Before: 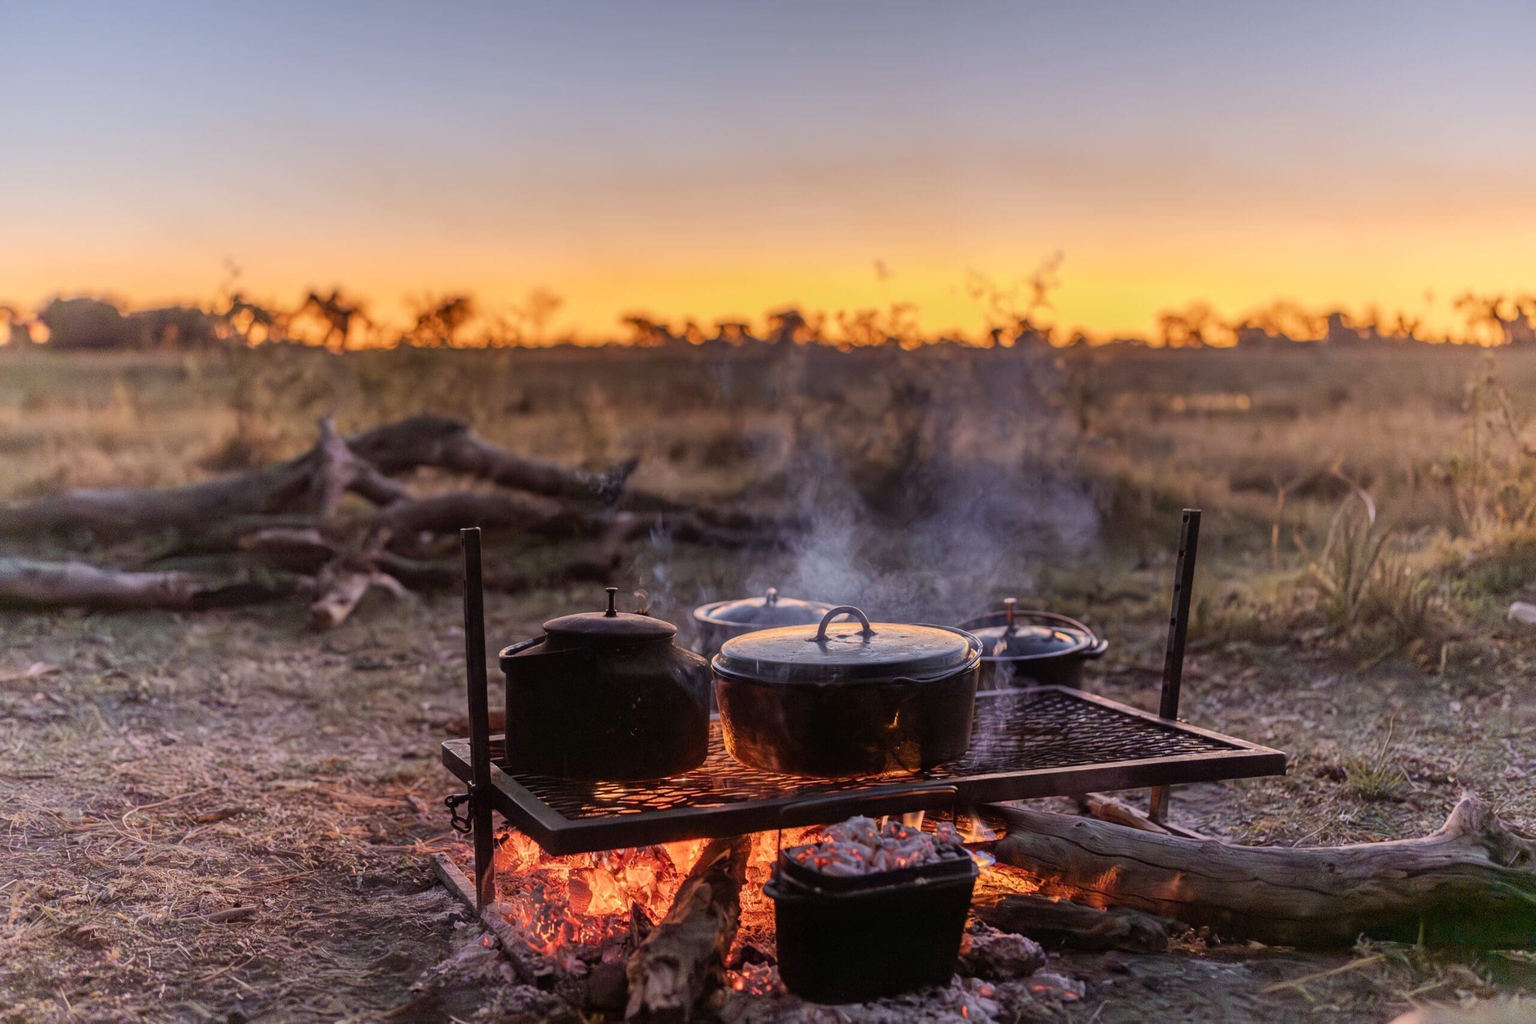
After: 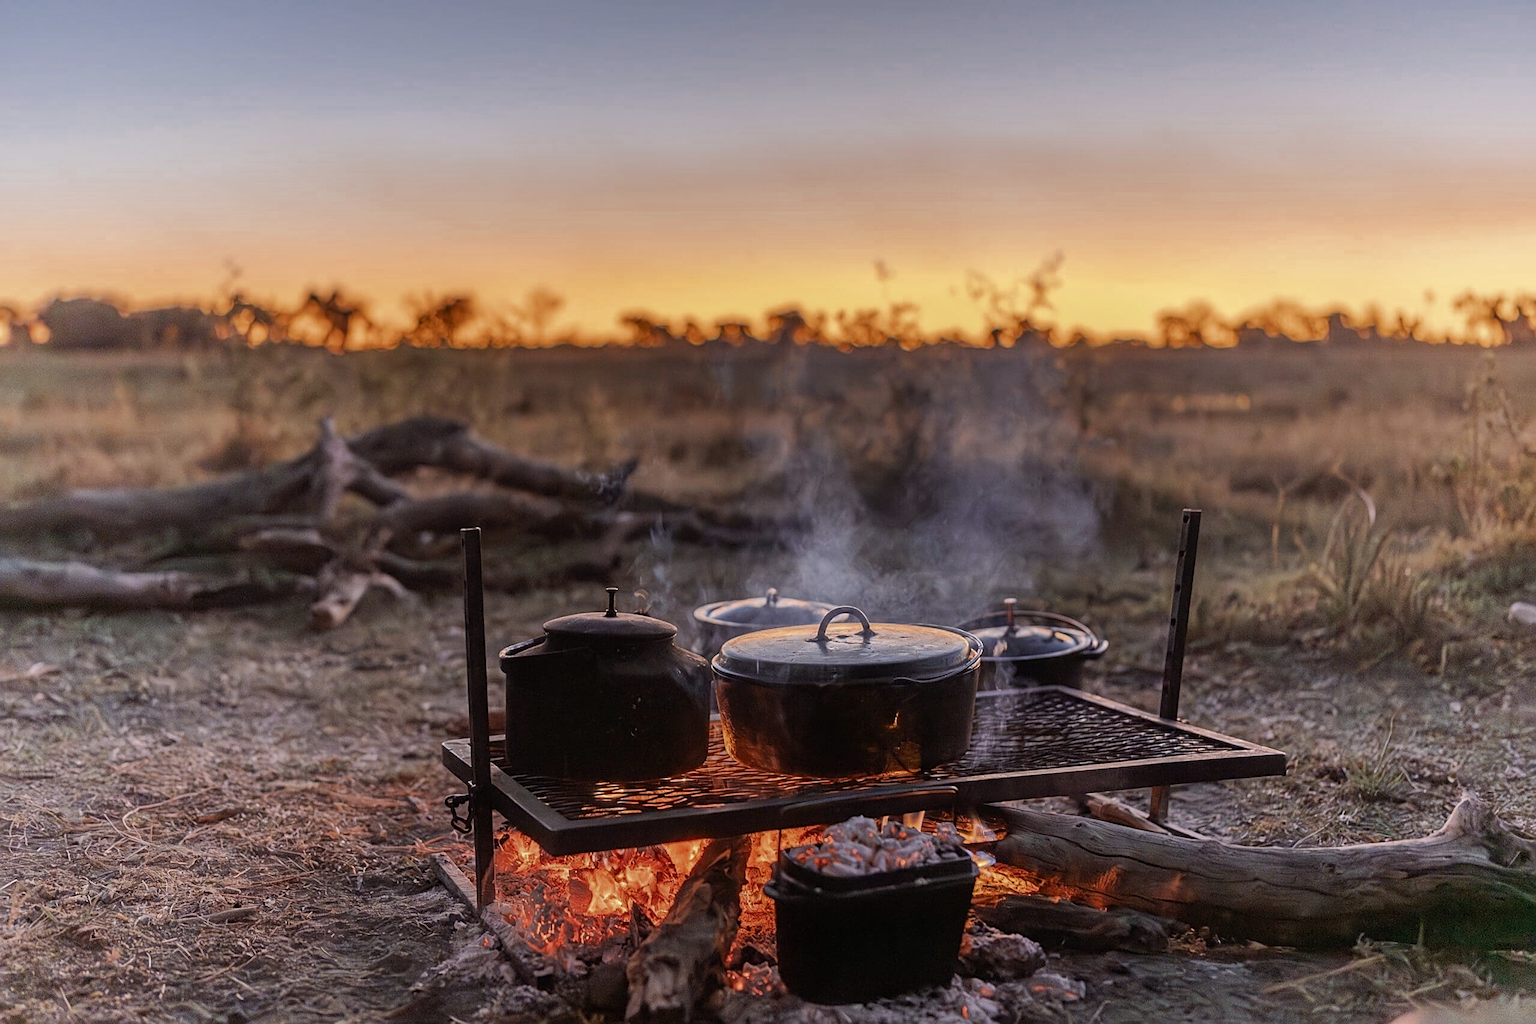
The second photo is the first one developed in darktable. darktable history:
color zones: curves: ch0 [(0, 0.5) (0.125, 0.4) (0.25, 0.5) (0.375, 0.4) (0.5, 0.4) (0.625, 0.35) (0.75, 0.35) (0.875, 0.5)]; ch1 [(0, 0.35) (0.125, 0.45) (0.25, 0.35) (0.375, 0.35) (0.5, 0.35) (0.625, 0.35) (0.75, 0.45) (0.875, 0.35)]; ch2 [(0, 0.6) (0.125, 0.5) (0.25, 0.5) (0.375, 0.6) (0.5, 0.6) (0.625, 0.5) (0.75, 0.5) (0.875, 0.5)]
sharpen: amount 0.499
